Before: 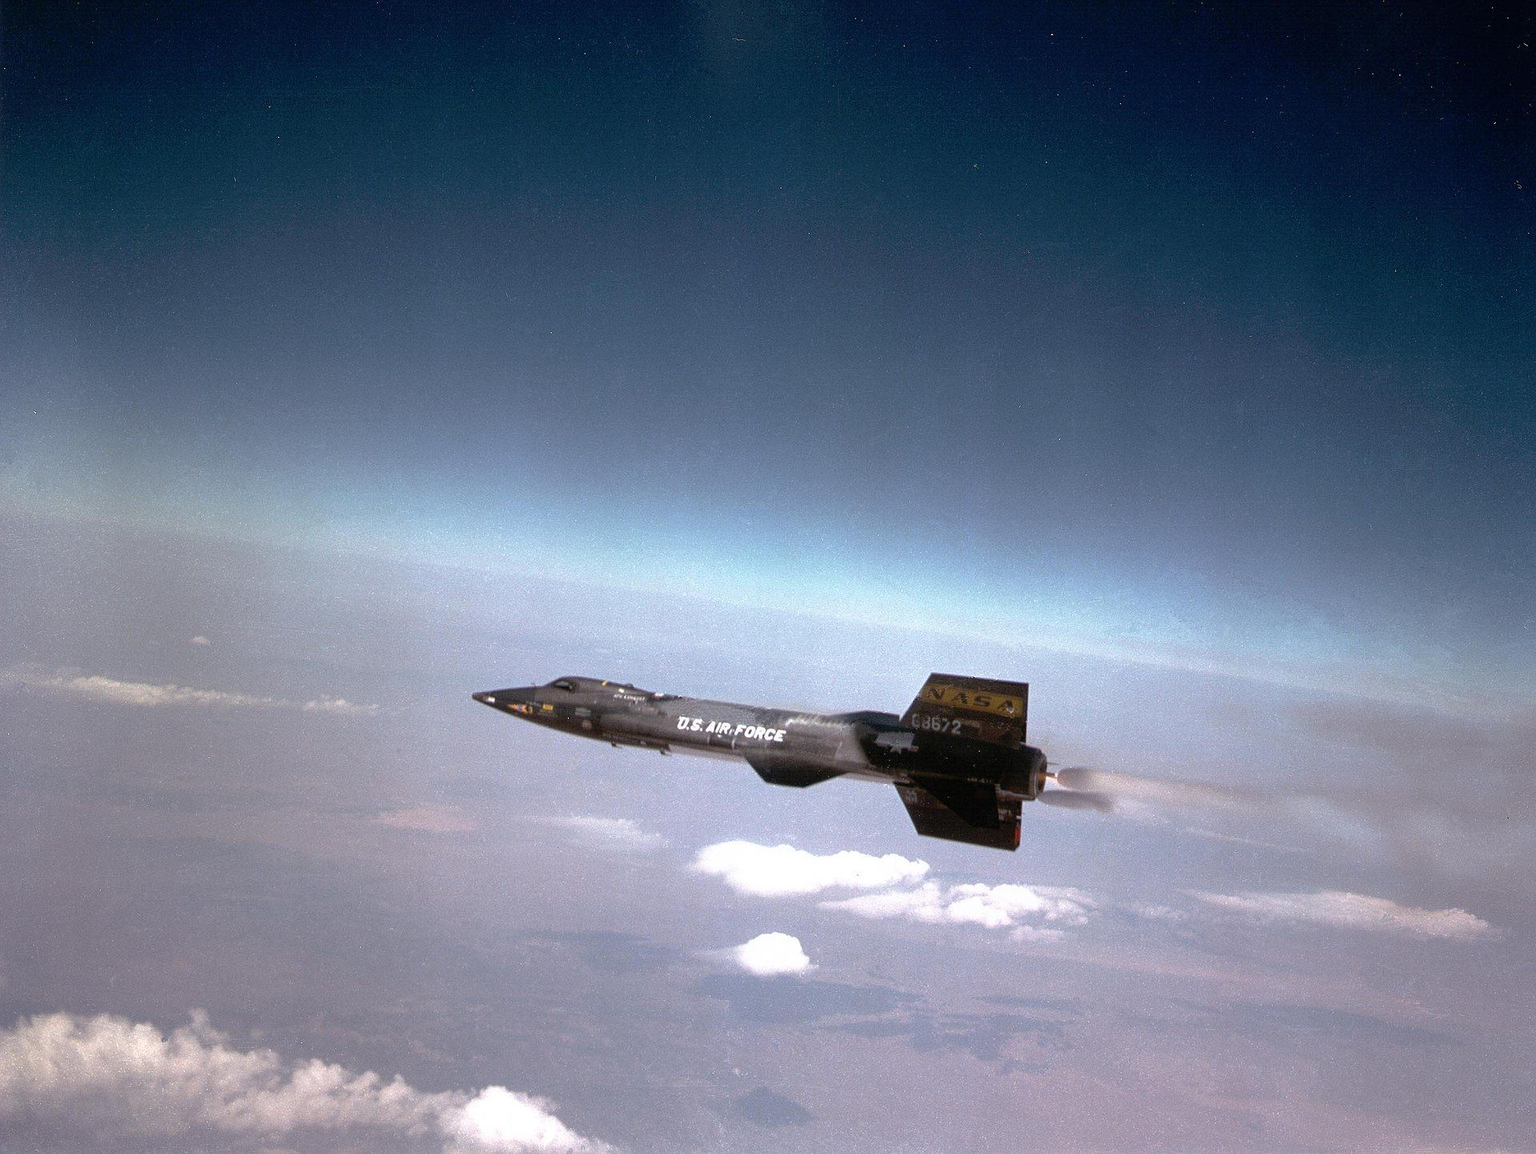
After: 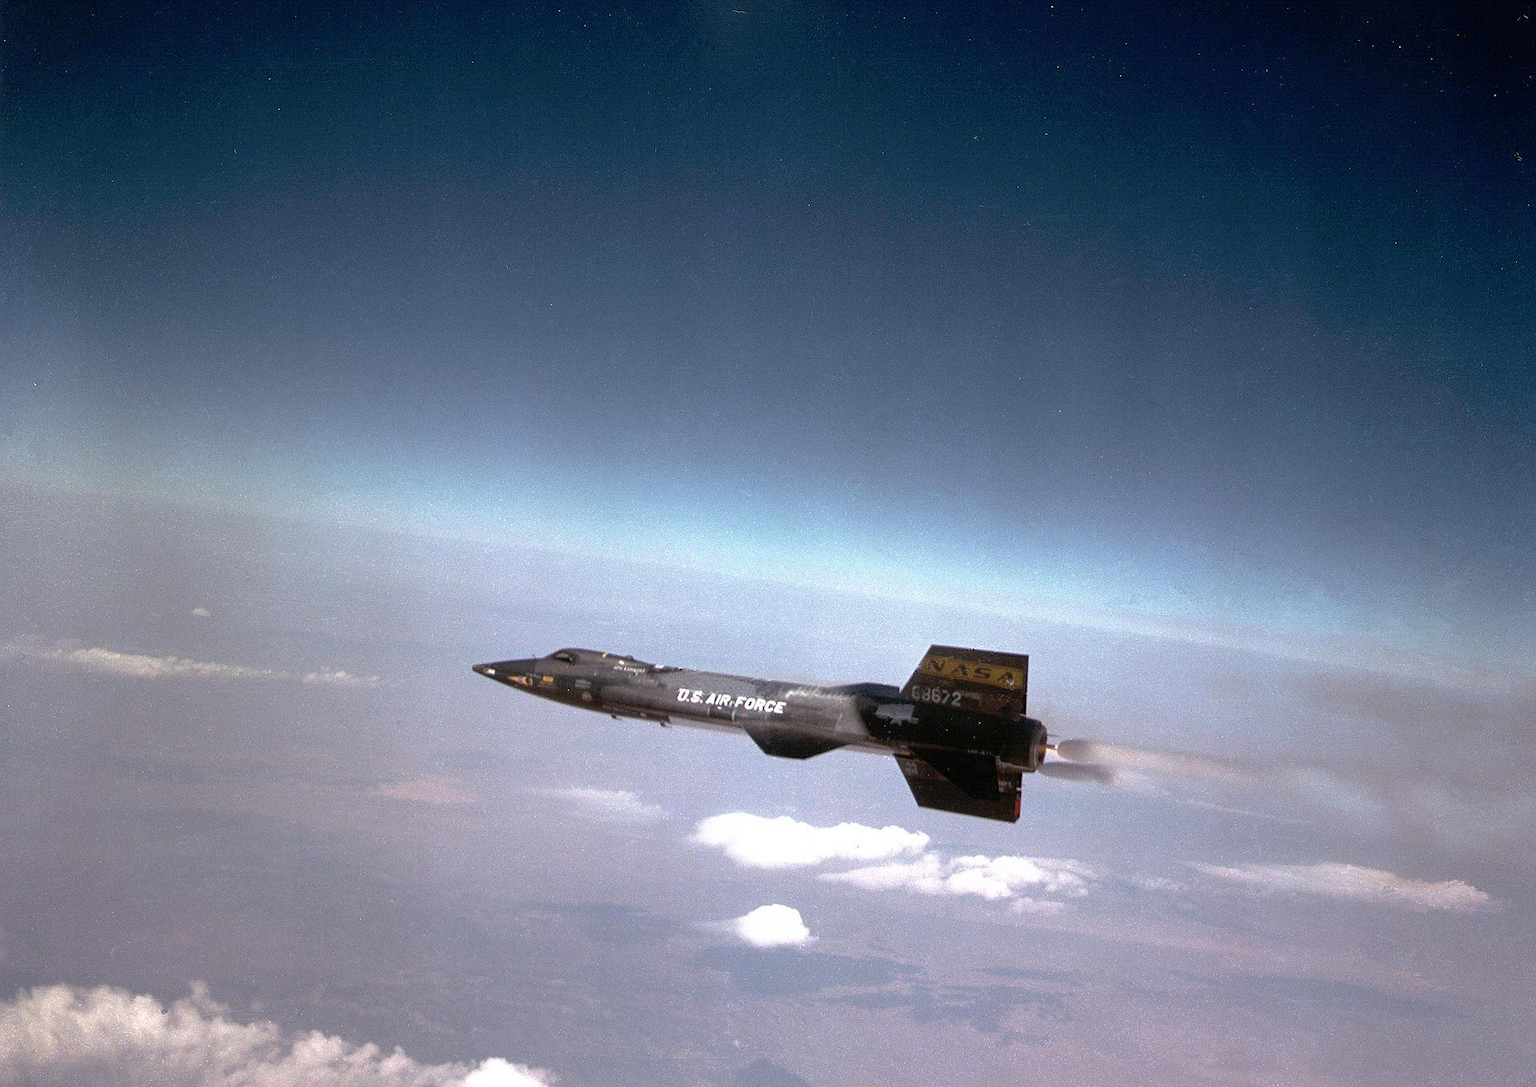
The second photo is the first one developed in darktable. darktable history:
crop and rotate: top 2.488%, bottom 3.238%
